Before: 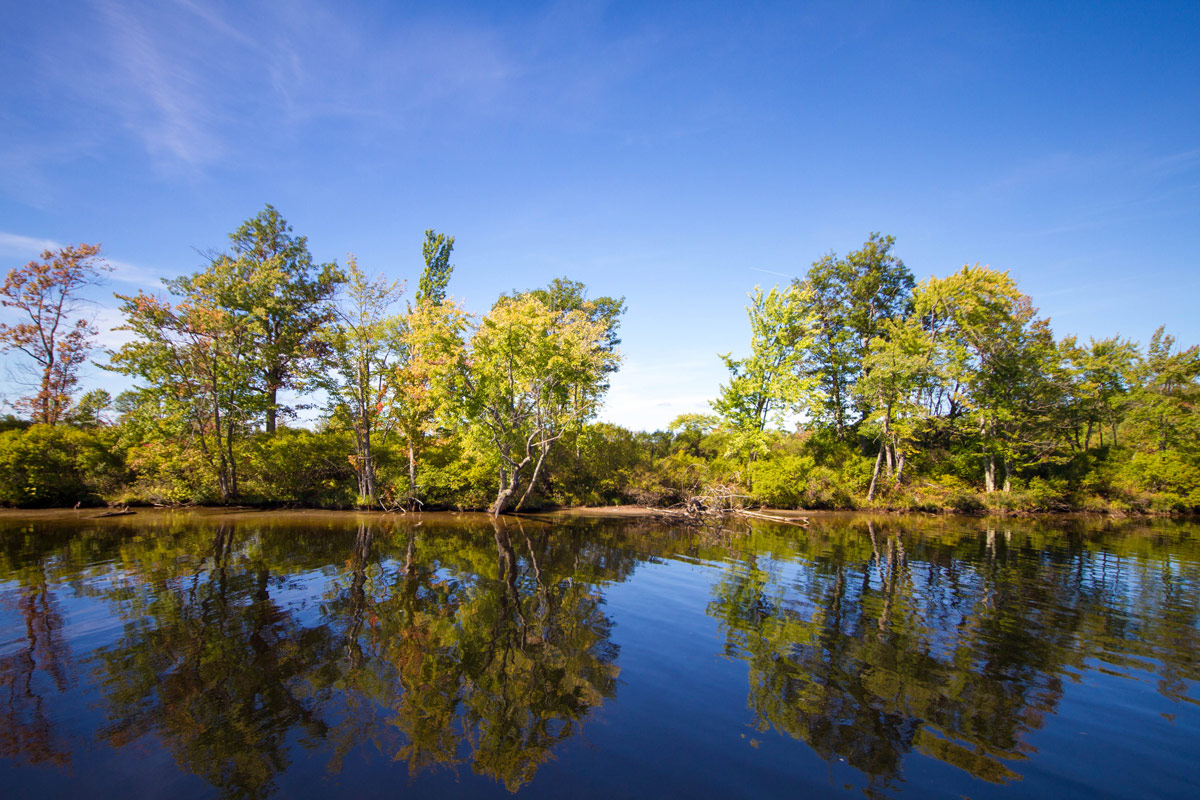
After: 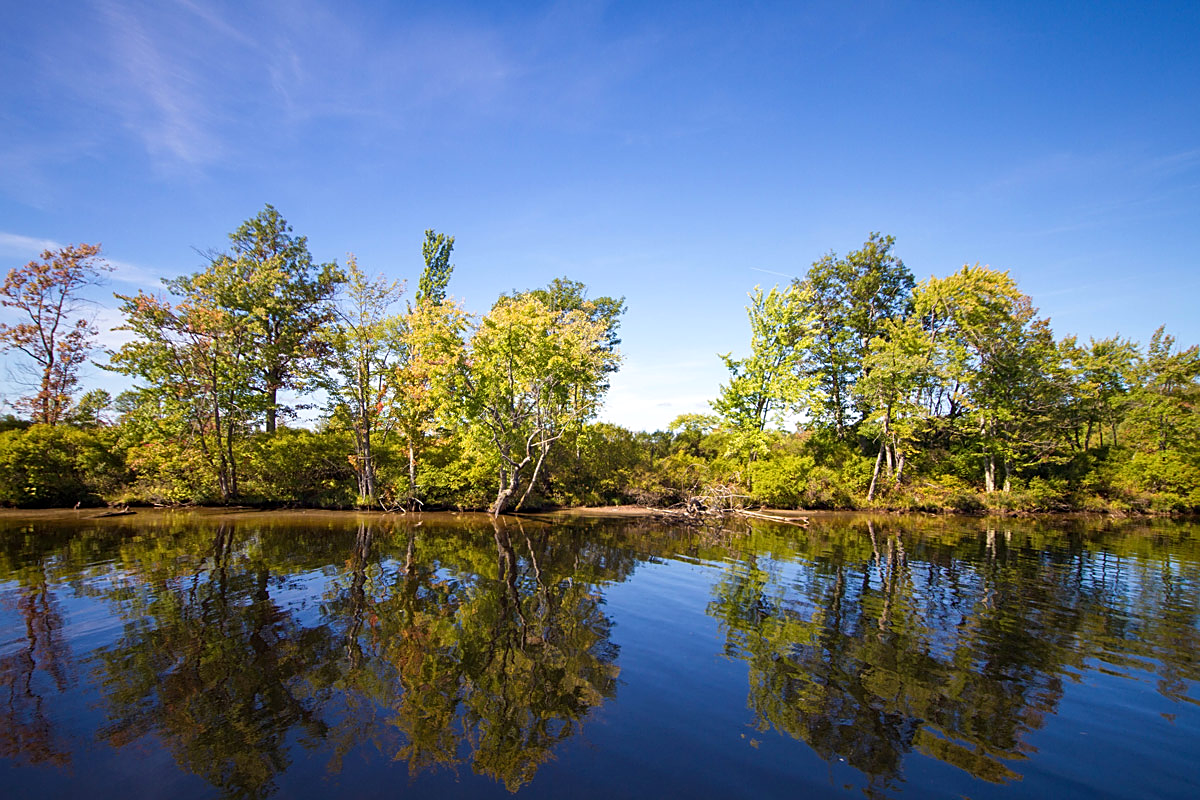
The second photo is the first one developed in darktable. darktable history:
exposure: exposure 0.028 EV, compensate highlight preservation false
sharpen: on, module defaults
